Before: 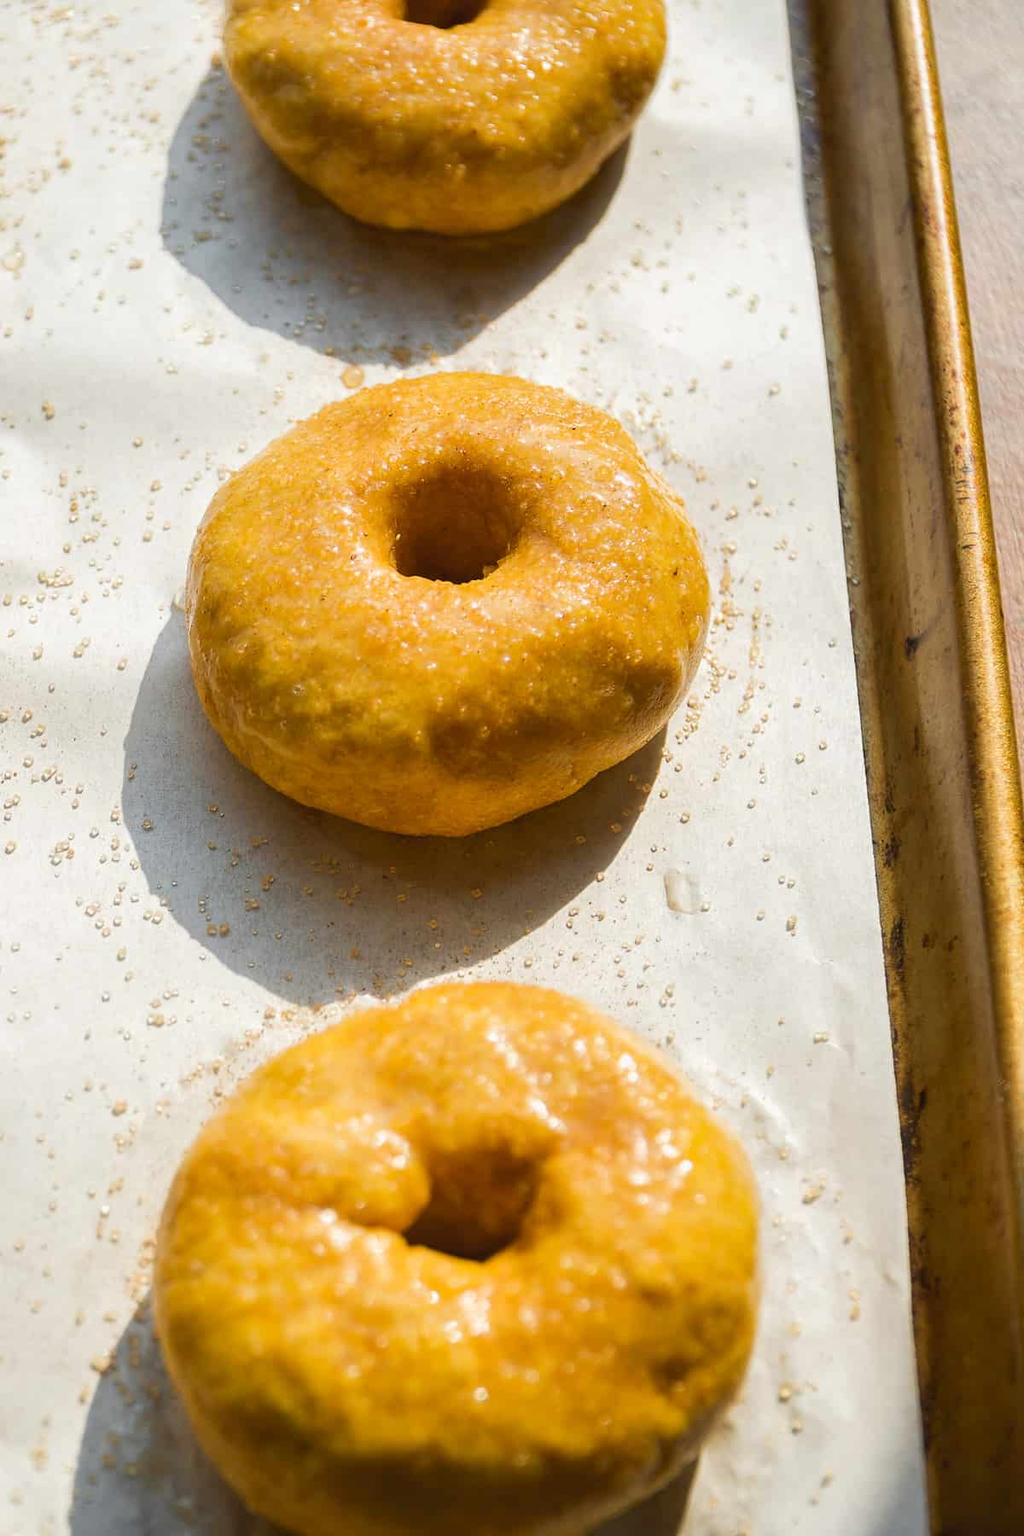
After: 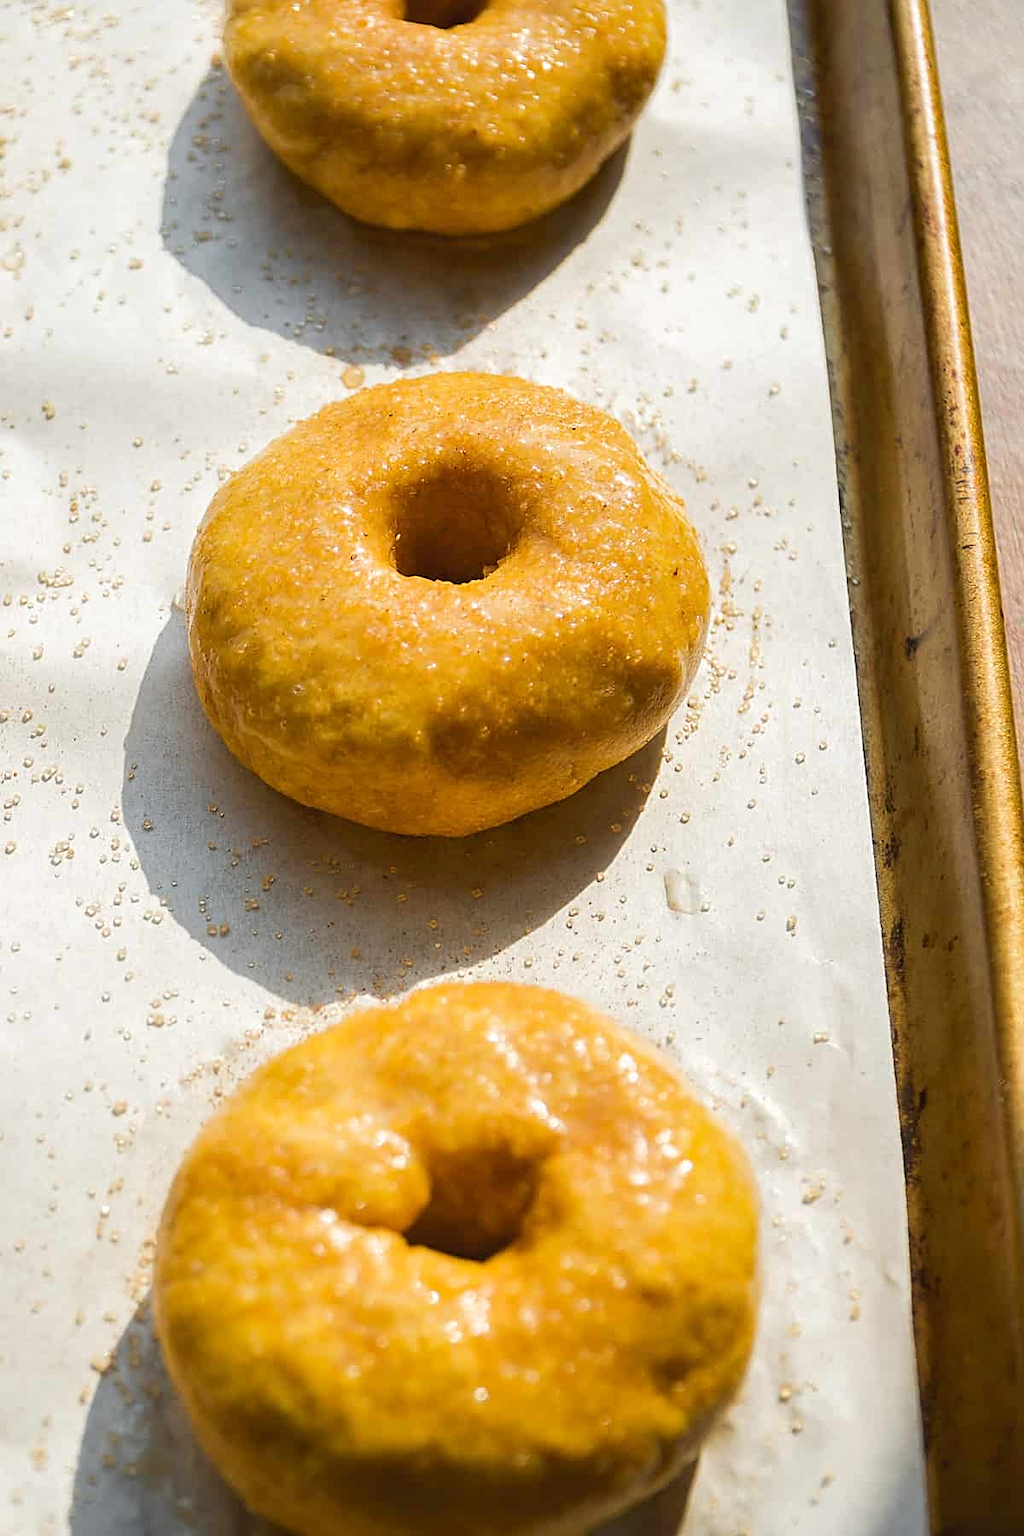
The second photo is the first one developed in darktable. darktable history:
tone equalizer: edges refinement/feathering 500, mask exposure compensation -1.57 EV, preserve details no
sharpen: on, module defaults
exposure: exposure 0.028 EV, compensate highlight preservation false
